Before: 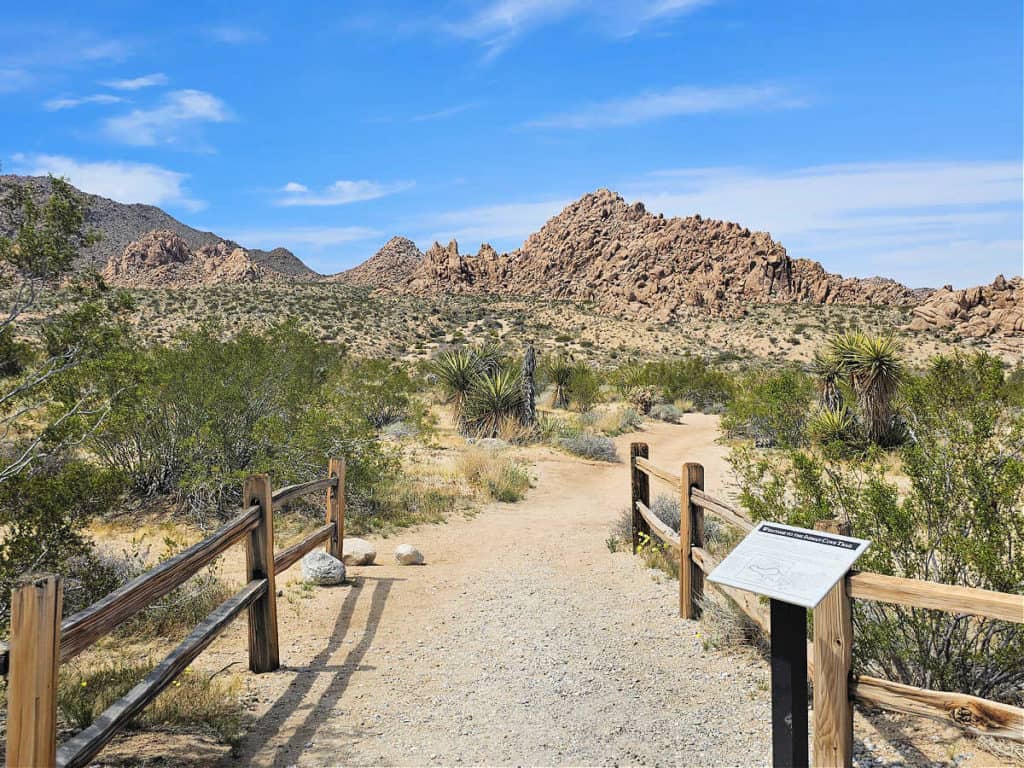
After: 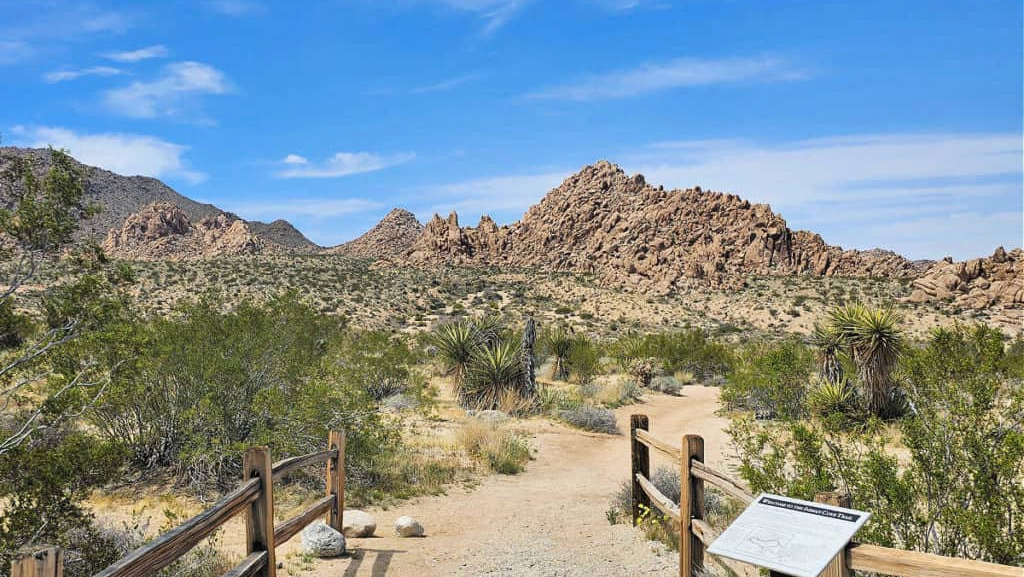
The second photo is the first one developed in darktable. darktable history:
crop: top 3.693%, bottom 21.175%
shadows and highlights: shadows 59.87, soften with gaussian
